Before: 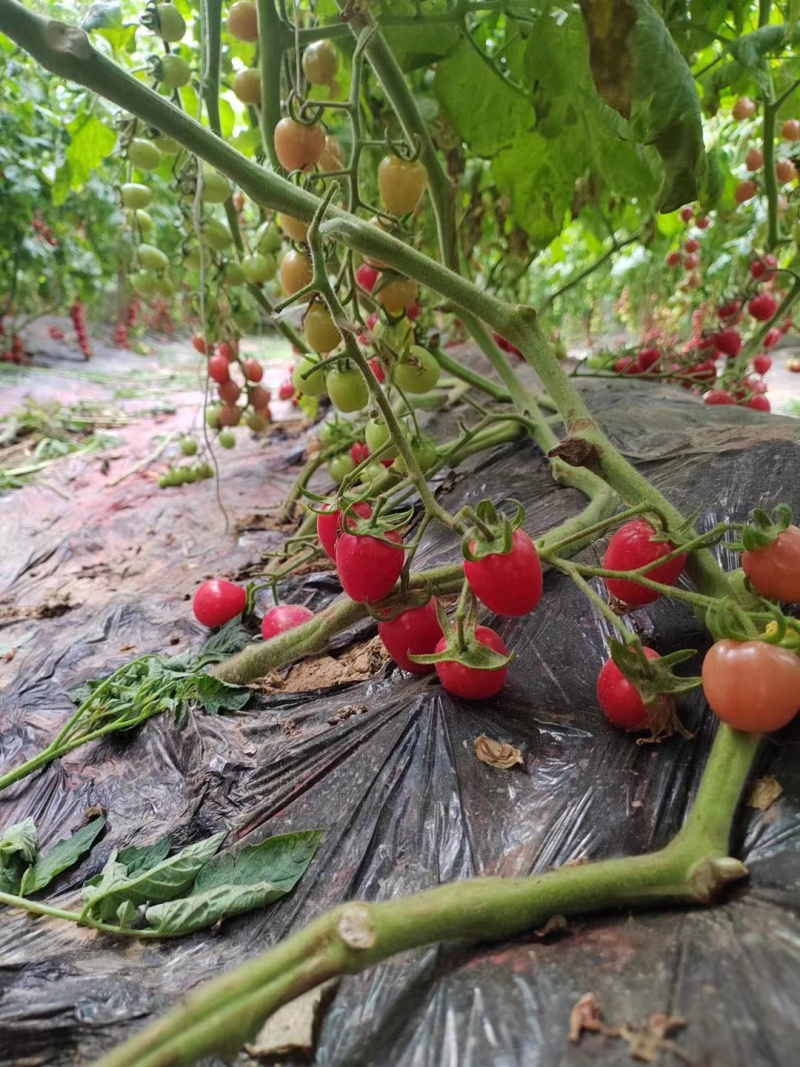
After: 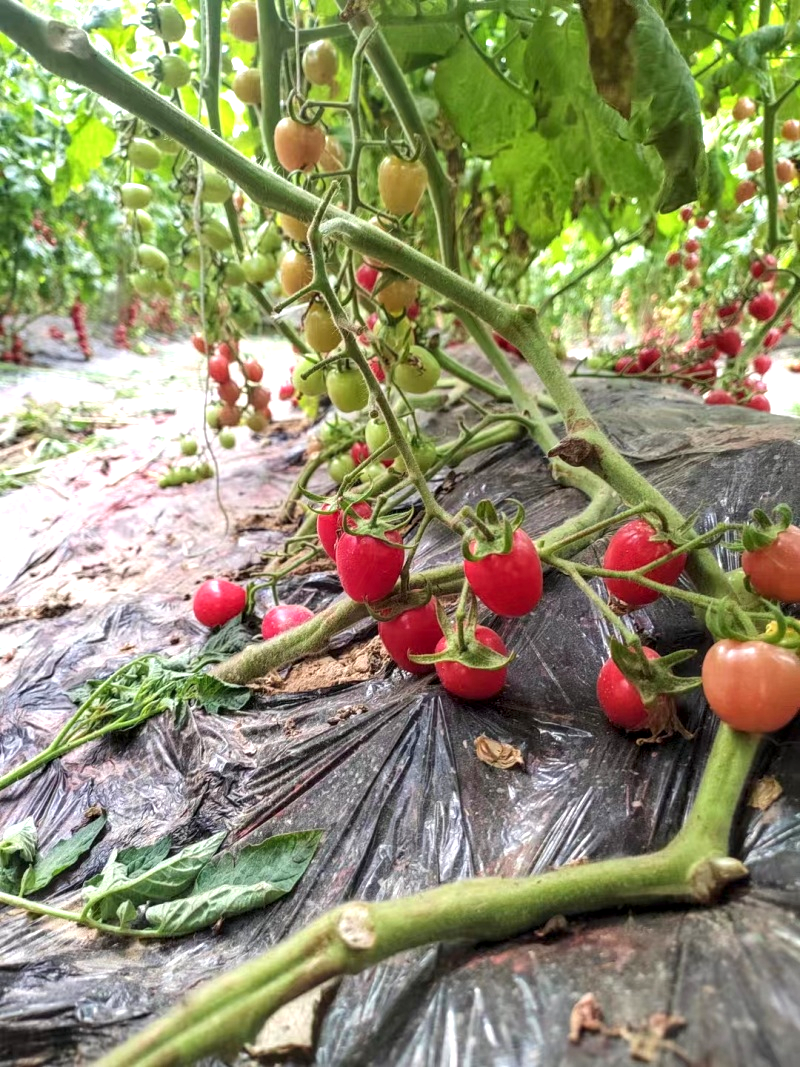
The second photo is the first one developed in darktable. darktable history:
local contrast: detail 130%
exposure: black level correction 0, exposure 0.693 EV, compensate highlight preservation false
